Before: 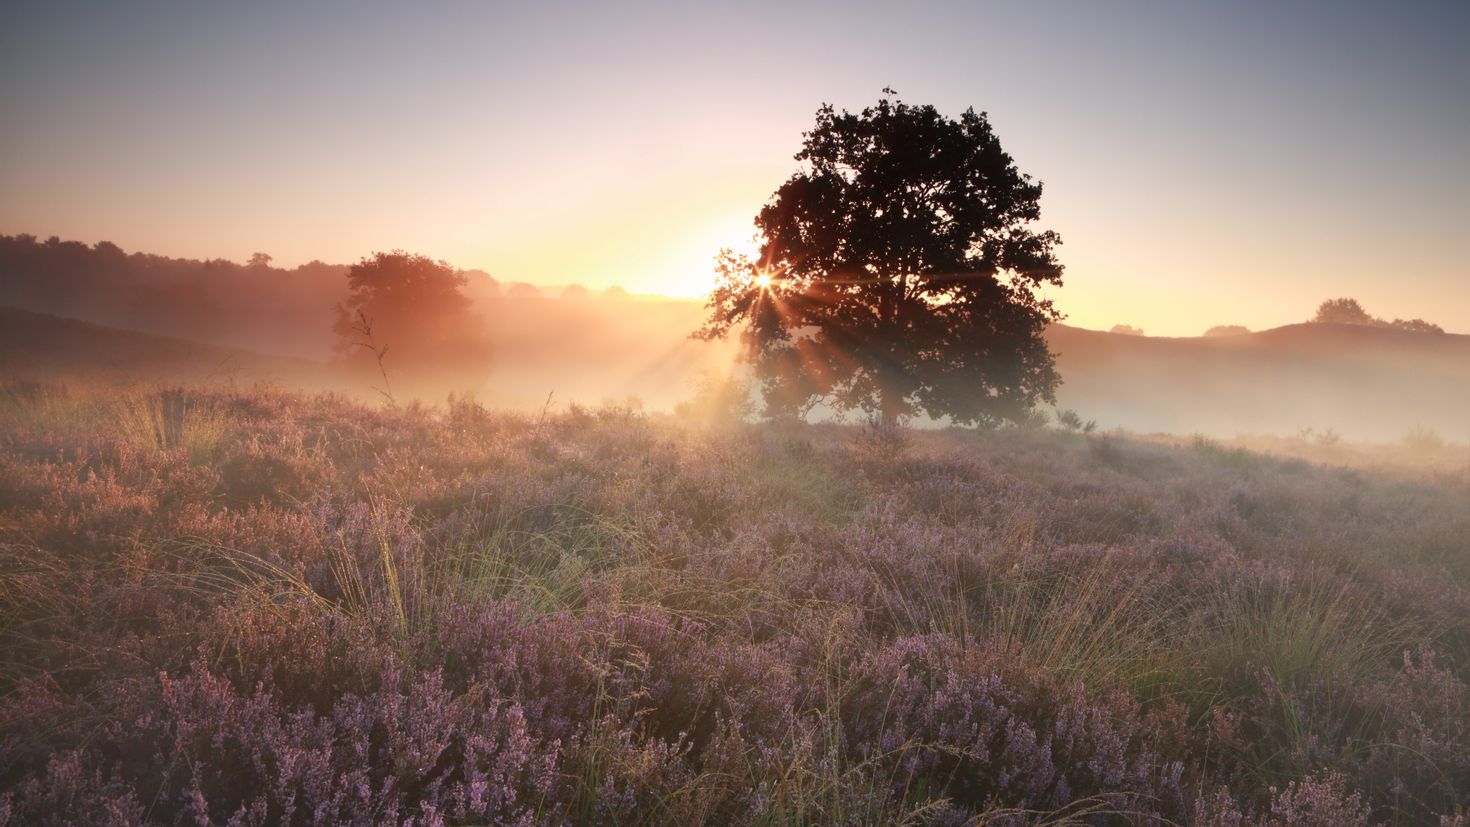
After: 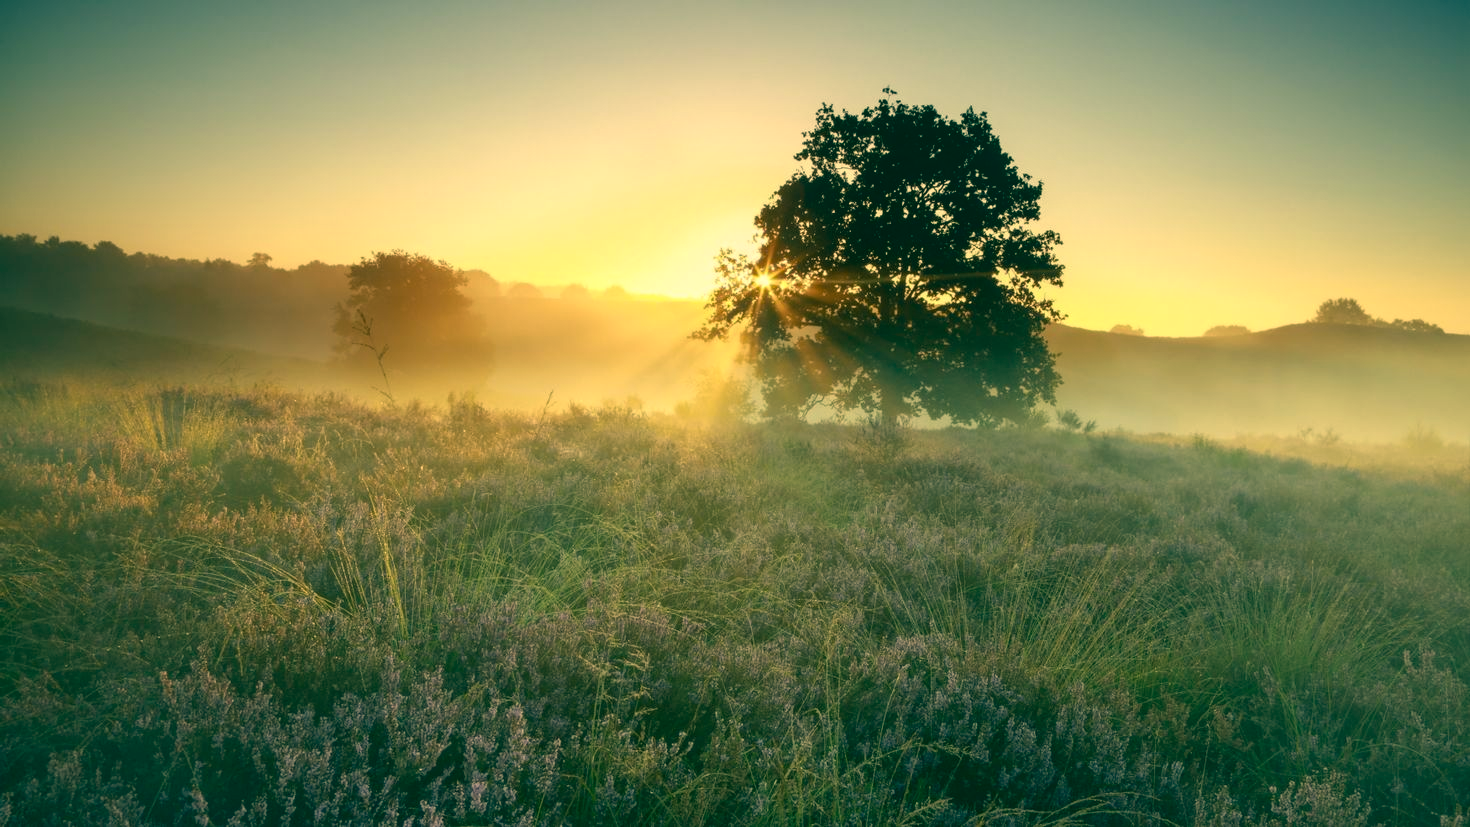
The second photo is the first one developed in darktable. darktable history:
local contrast: on, module defaults
color correction: highlights a* 2.22, highlights b* 34.15, shadows a* -36.43, shadows b* -5.56
